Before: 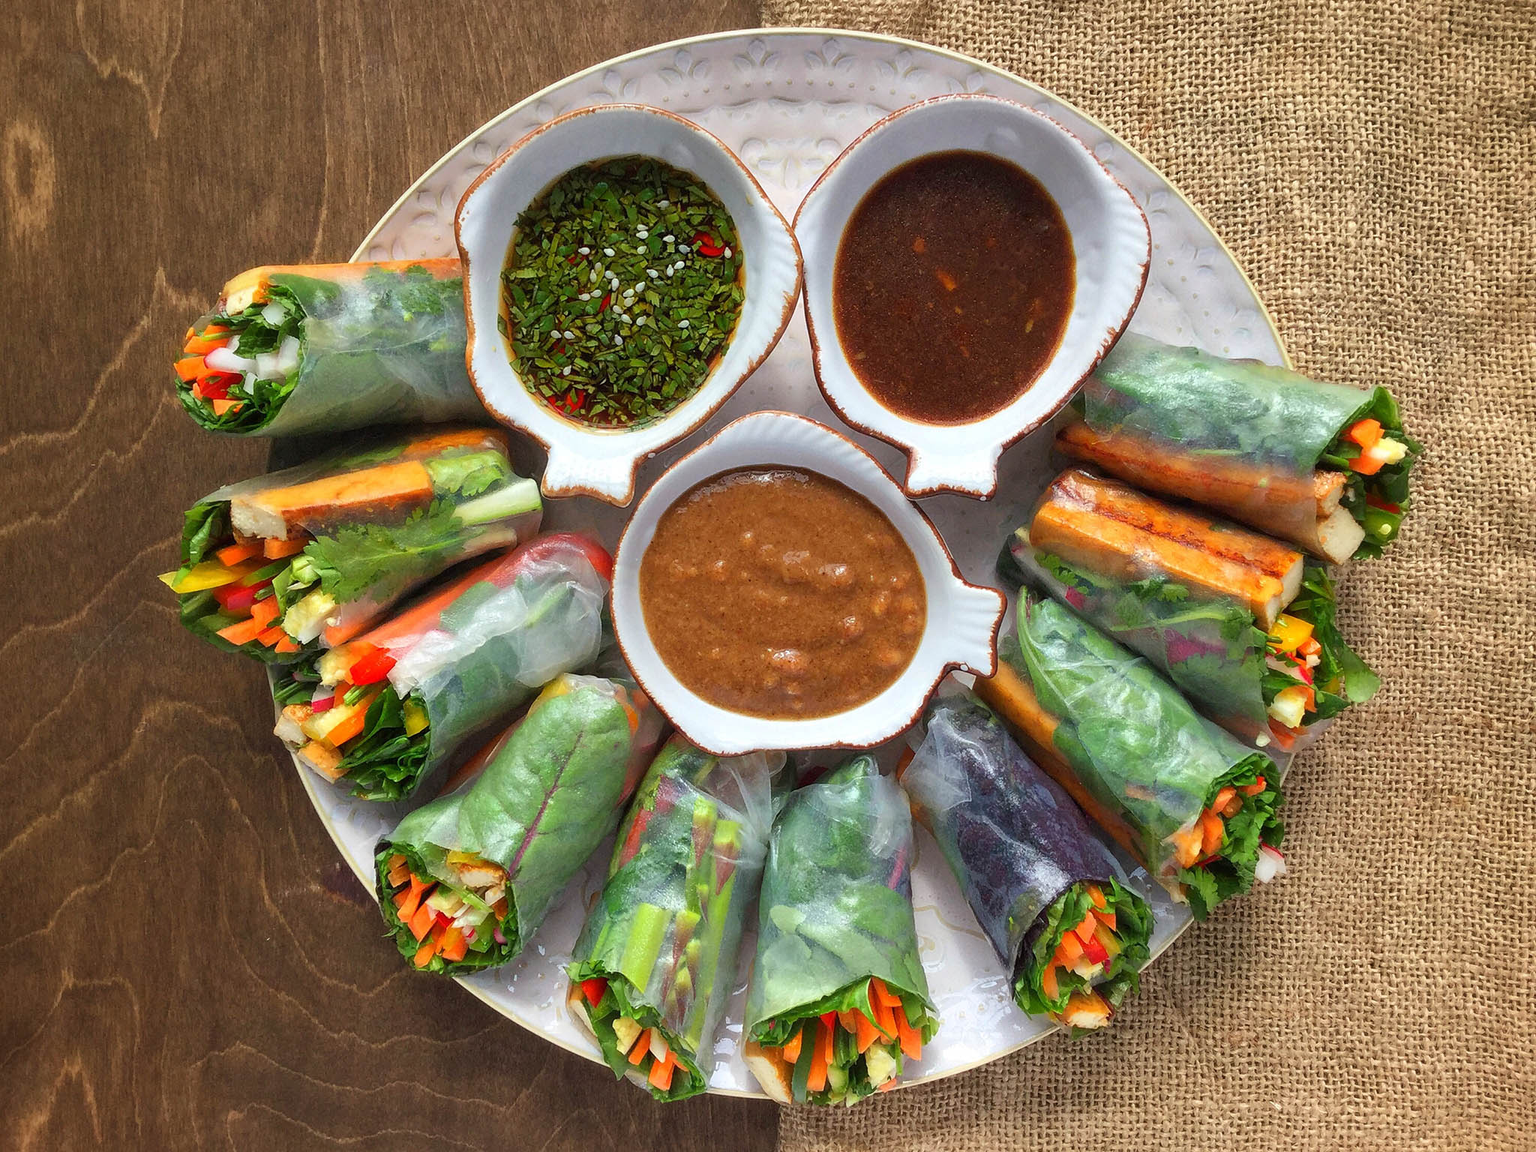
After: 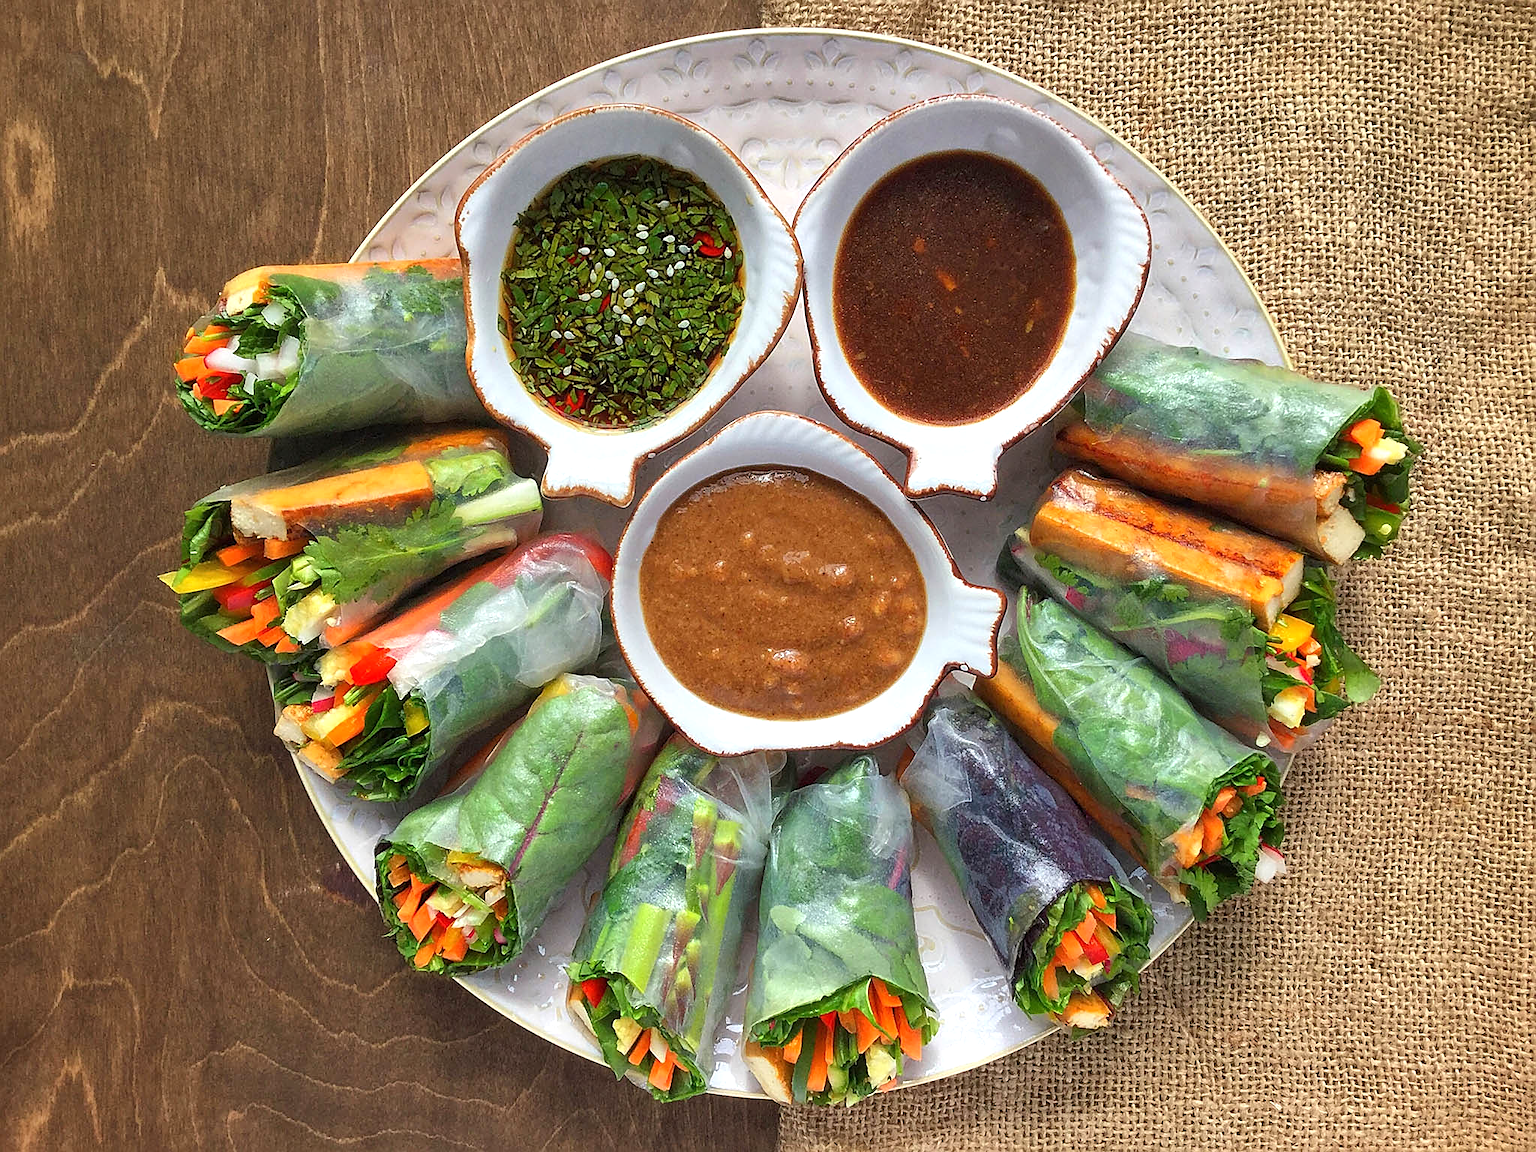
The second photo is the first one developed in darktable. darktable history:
sharpen: amount 0.567
shadows and highlights: shadows 51.97, highlights -28.74, soften with gaussian
exposure: exposure 0.203 EV, compensate highlight preservation false
